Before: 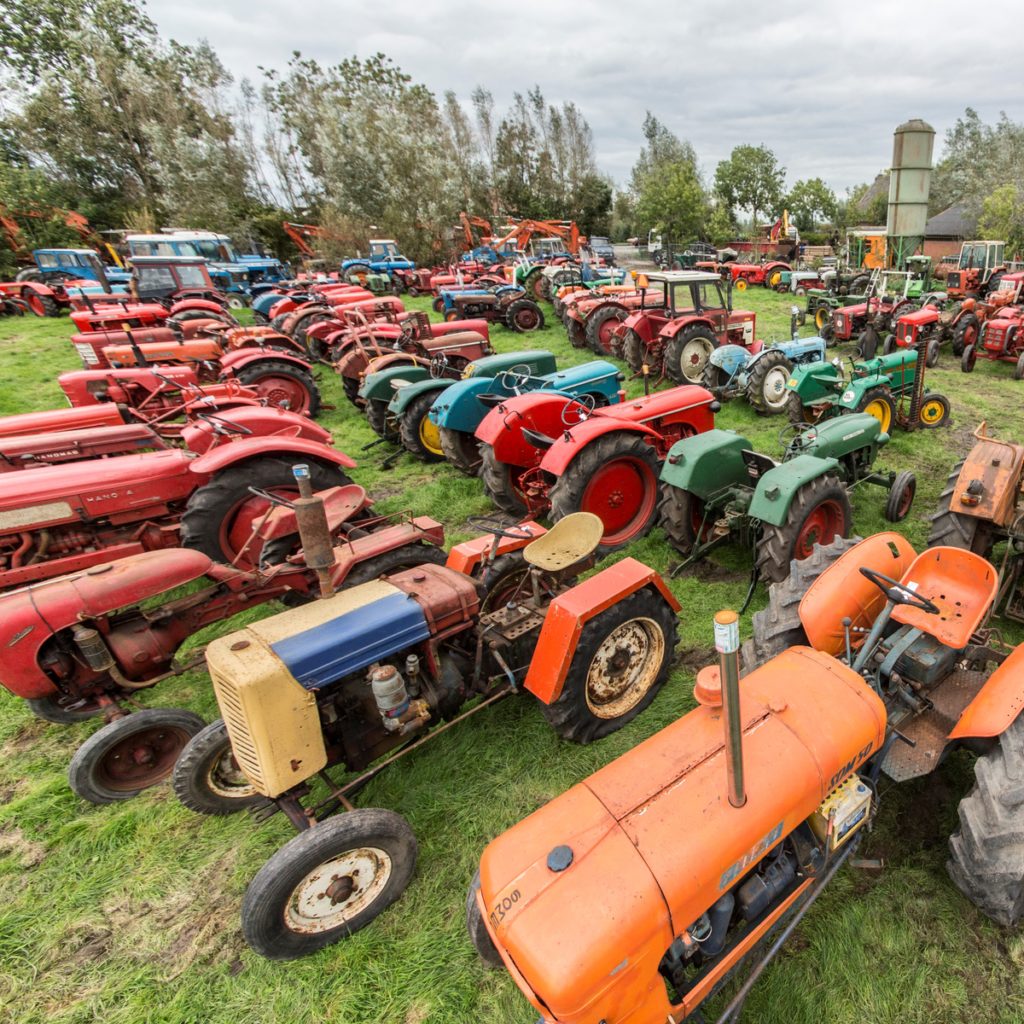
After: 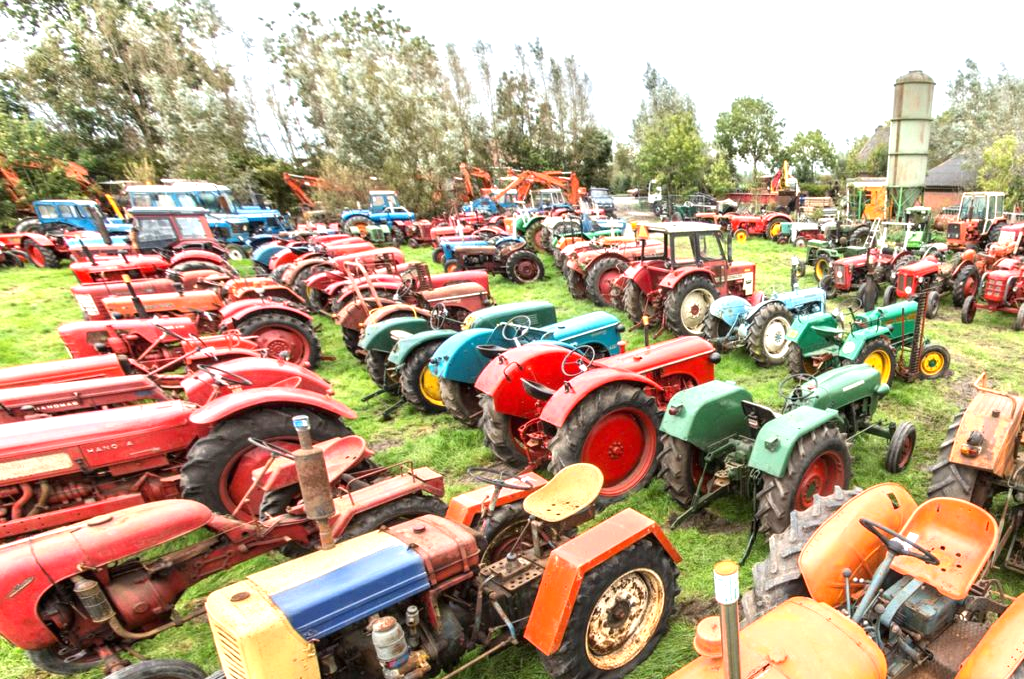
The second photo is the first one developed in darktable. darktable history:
exposure: black level correction 0, exposure 1.104 EV, compensate exposure bias true, compensate highlight preservation false
crop and rotate: top 4.849%, bottom 28.766%
